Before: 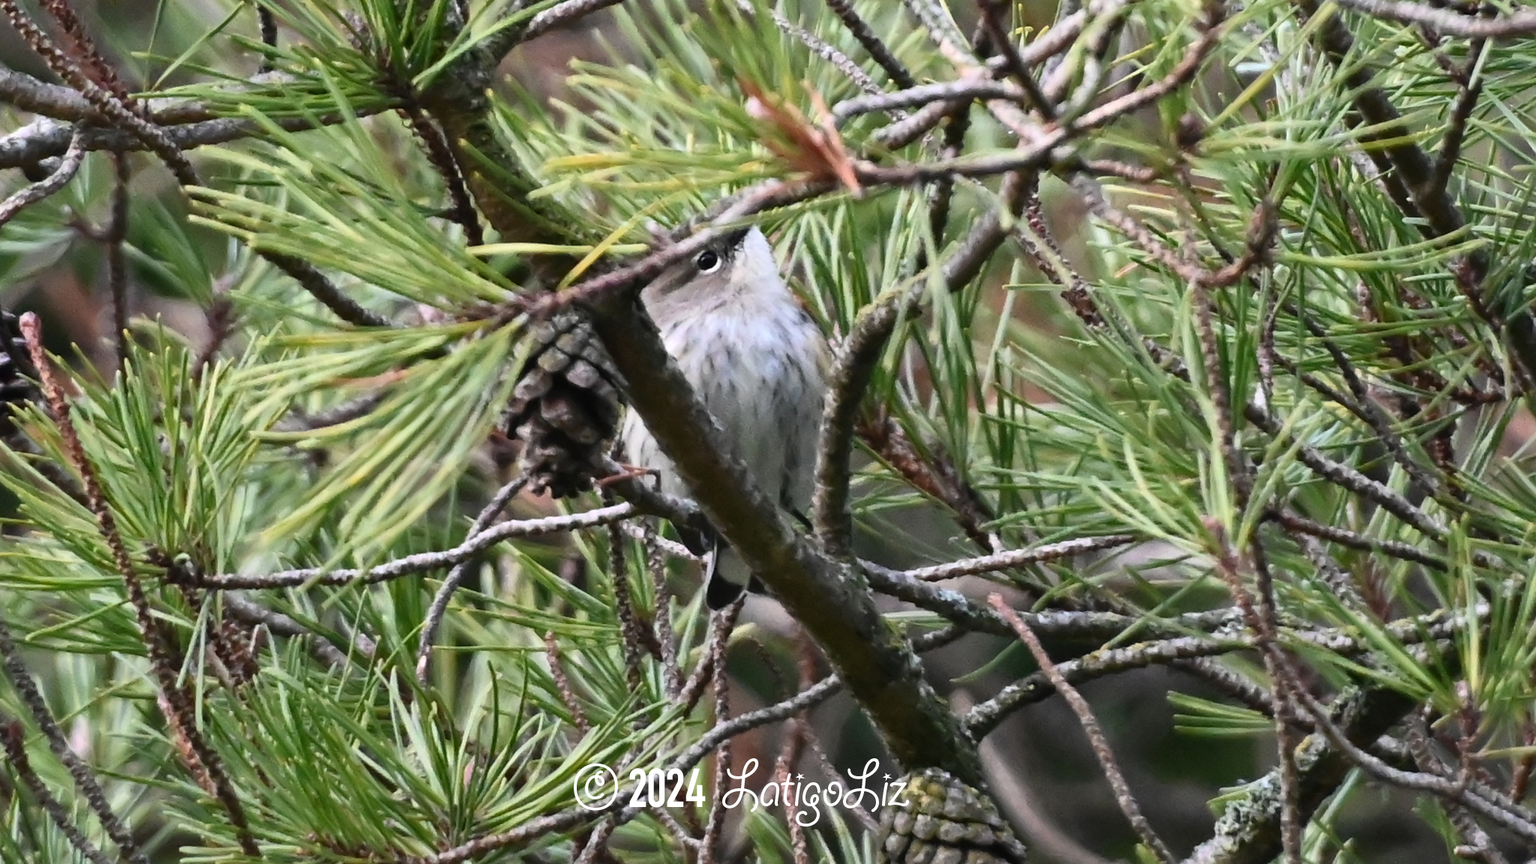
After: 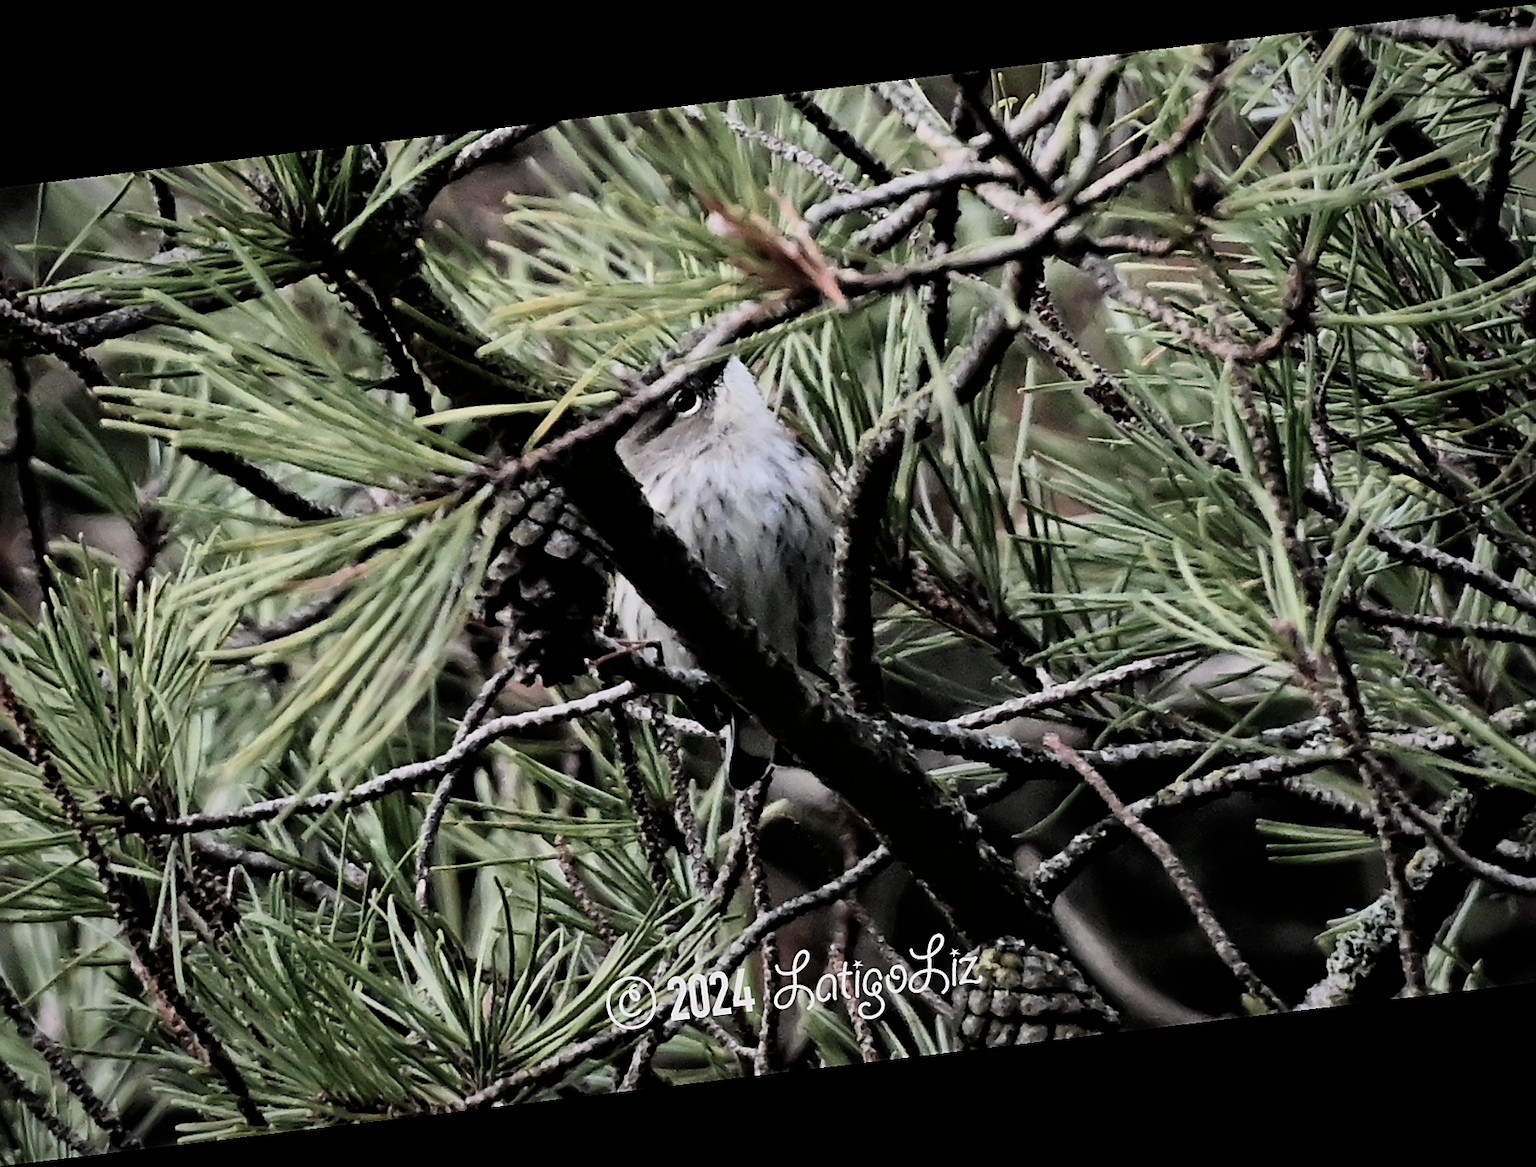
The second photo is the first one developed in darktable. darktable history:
filmic rgb: black relative exposure -4 EV, white relative exposure 3 EV, hardness 3.02, contrast 1.5
sharpen: on, module defaults
vignetting: fall-off start 80.87%, fall-off radius 61.59%, brightness -0.384, saturation 0.007, center (0, 0.007), automatic ratio true, width/height ratio 1.418
exposure: exposure -0.462 EV, compensate highlight preservation false
crop: left 7.598%, right 7.873%
color balance: input saturation 100.43%, contrast fulcrum 14.22%, output saturation 70.41%
rotate and perspective: rotation -6.83°, automatic cropping off
vibrance: vibrance 15%
